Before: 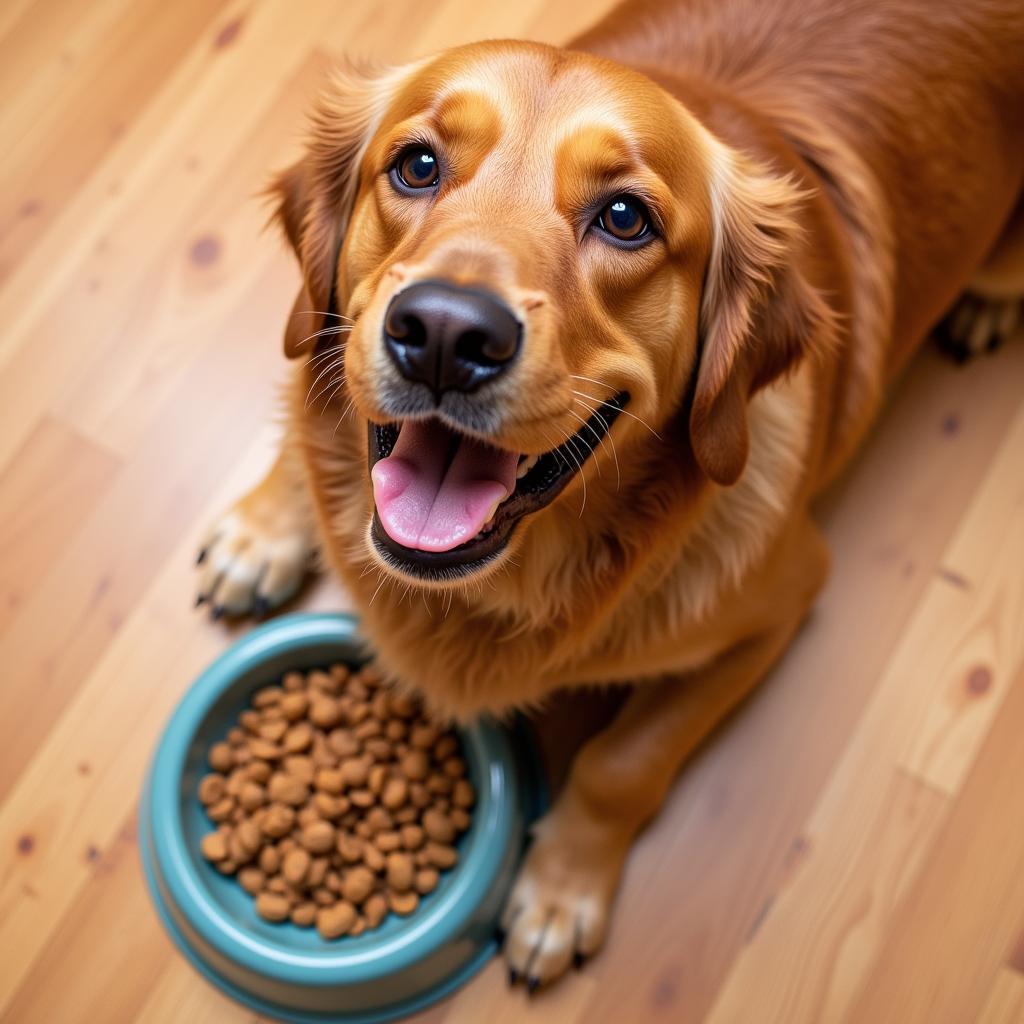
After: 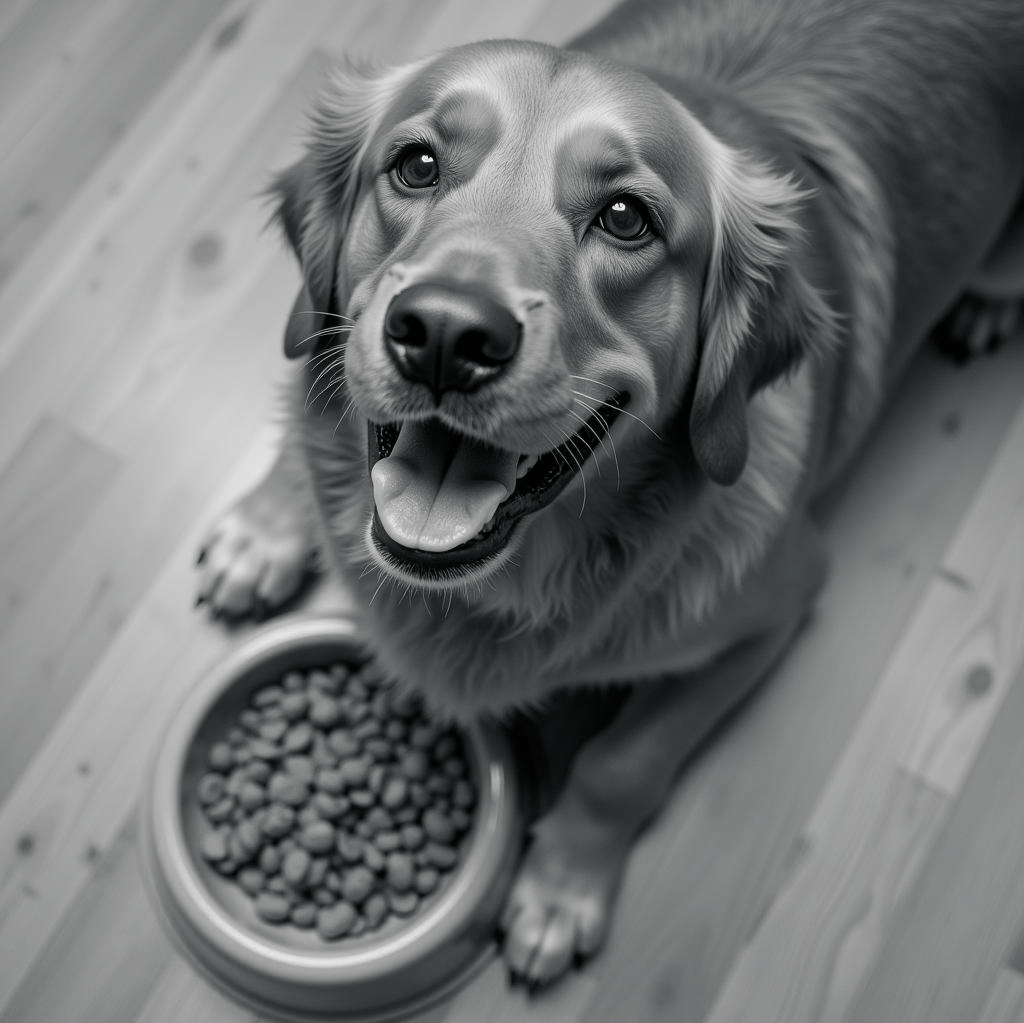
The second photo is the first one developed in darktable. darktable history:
crop: bottom 0.07%
color balance rgb: shadows lift › chroma 2.024%, shadows lift › hue 221.26°, perceptual saturation grading › global saturation 0.629%, global vibrance 16.004%, saturation formula JzAzBz (2021)
shadows and highlights: shadows -20.63, white point adjustment -1.96, highlights -34.76
color calibration: output gray [0.25, 0.35, 0.4, 0], illuminant as shot in camera, x 0.358, y 0.373, temperature 4628.91 K
